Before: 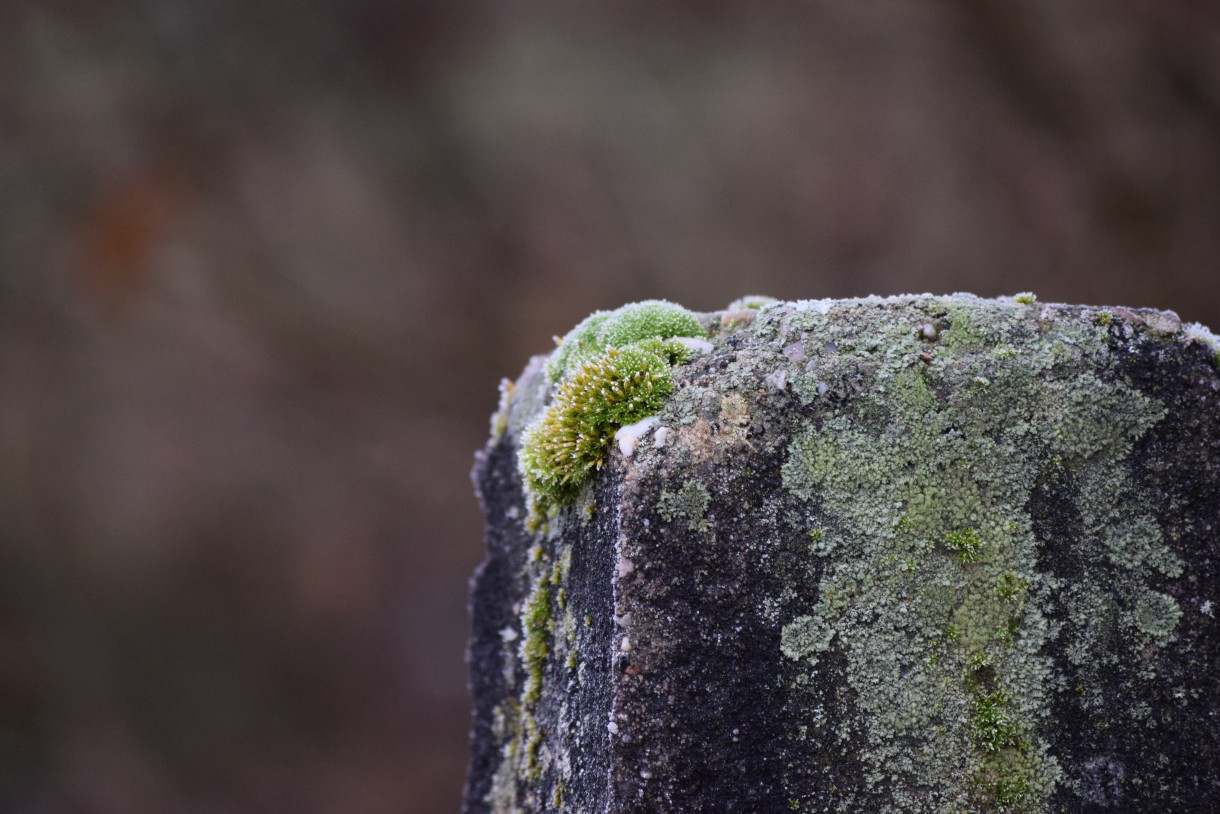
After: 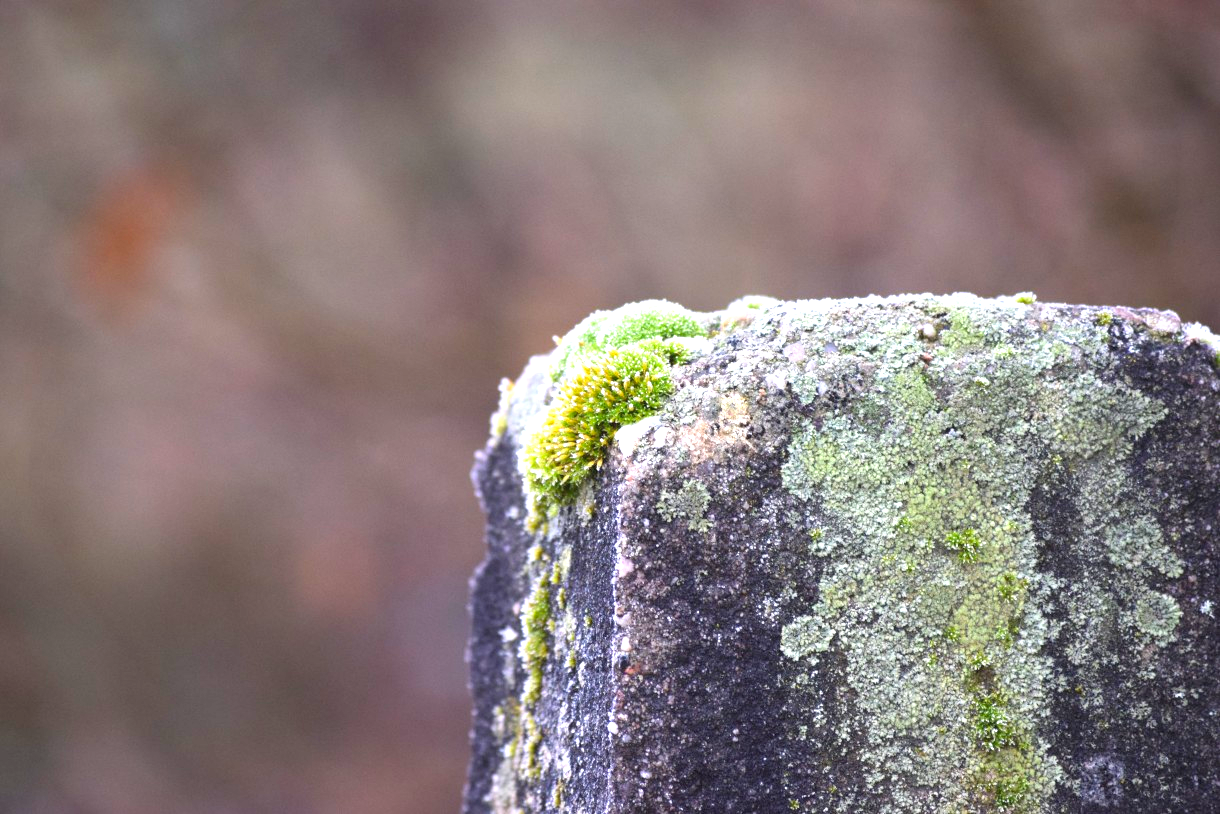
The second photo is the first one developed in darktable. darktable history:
contrast brightness saturation: brightness 0.093, saturation 0.194
exposure: black level correction 0, exposure 1.384 EV
